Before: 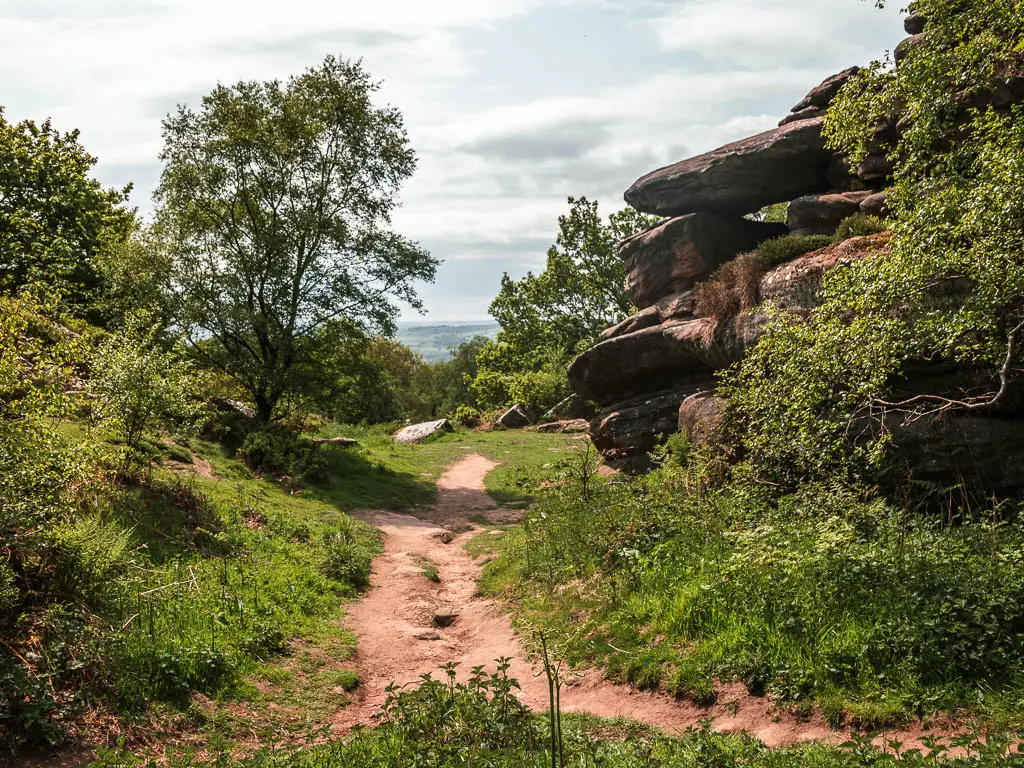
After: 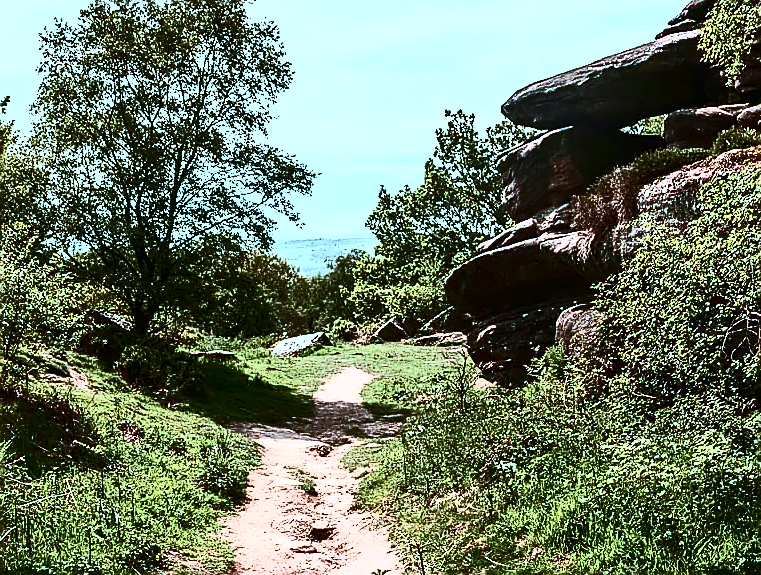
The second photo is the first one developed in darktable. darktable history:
crop and rotate: left 12.06%, top 11.358%, right 13.536%, bottom 13.734%
shadows and highlights: shadows 24.88, highlights -24.94
sharpen: radius 1.347, amount 1.243, threshold 0.665
color correction: highlights a* -10.66, highlights b* -18.67
contrast brightness saturation: contrast 0.949, brightness 0.194
